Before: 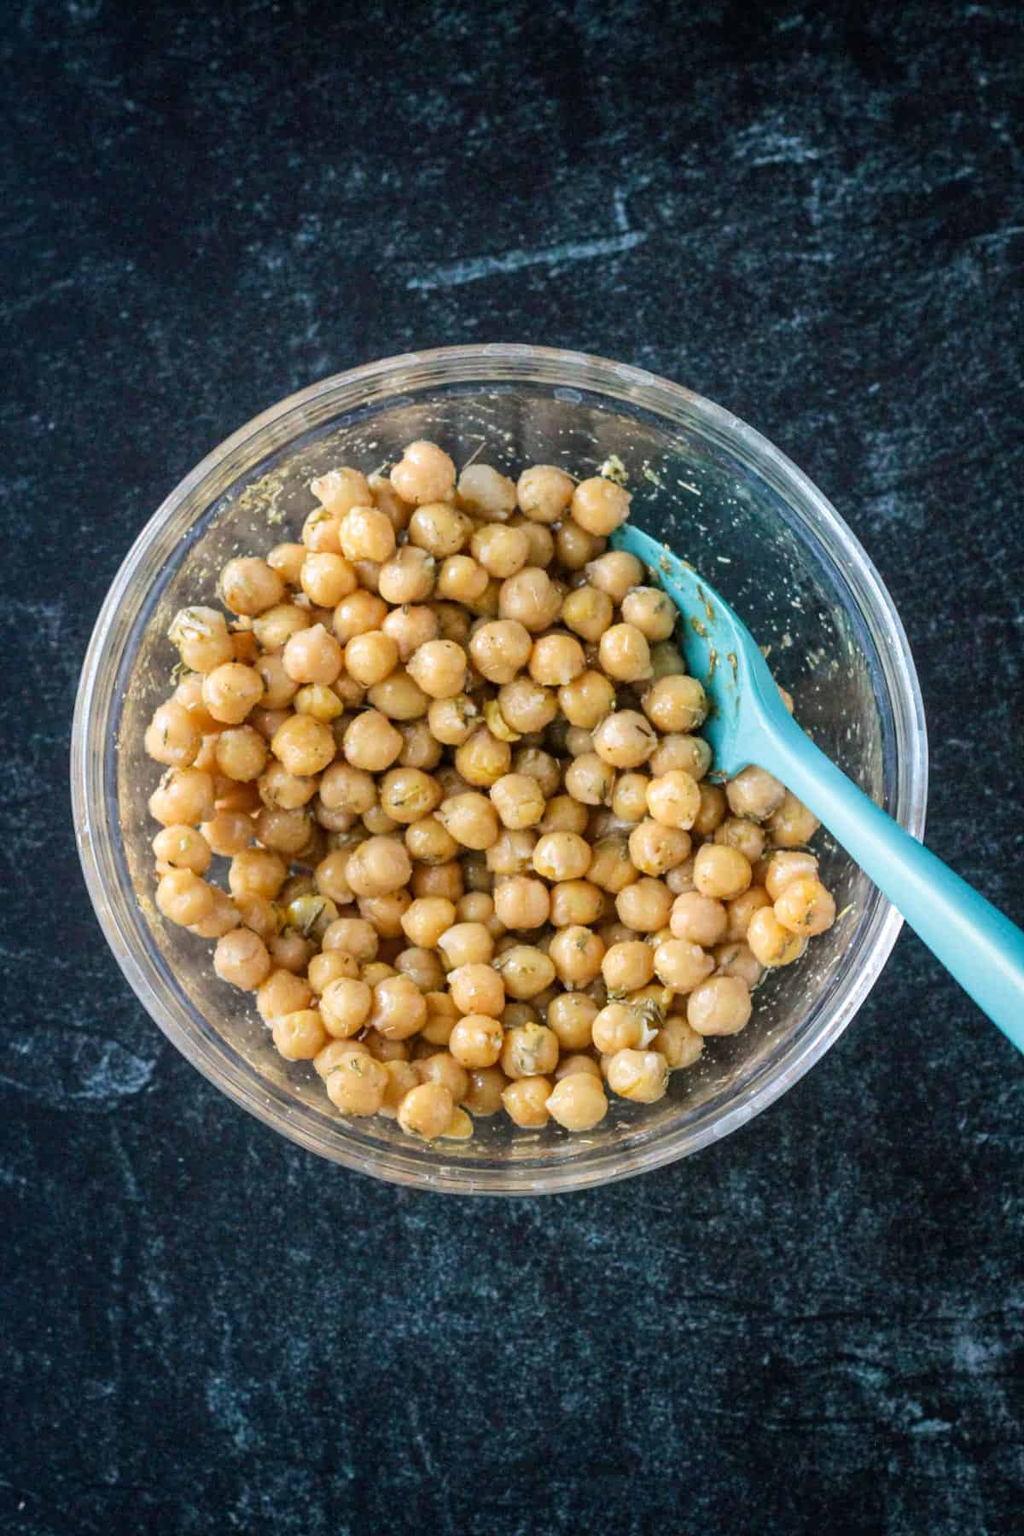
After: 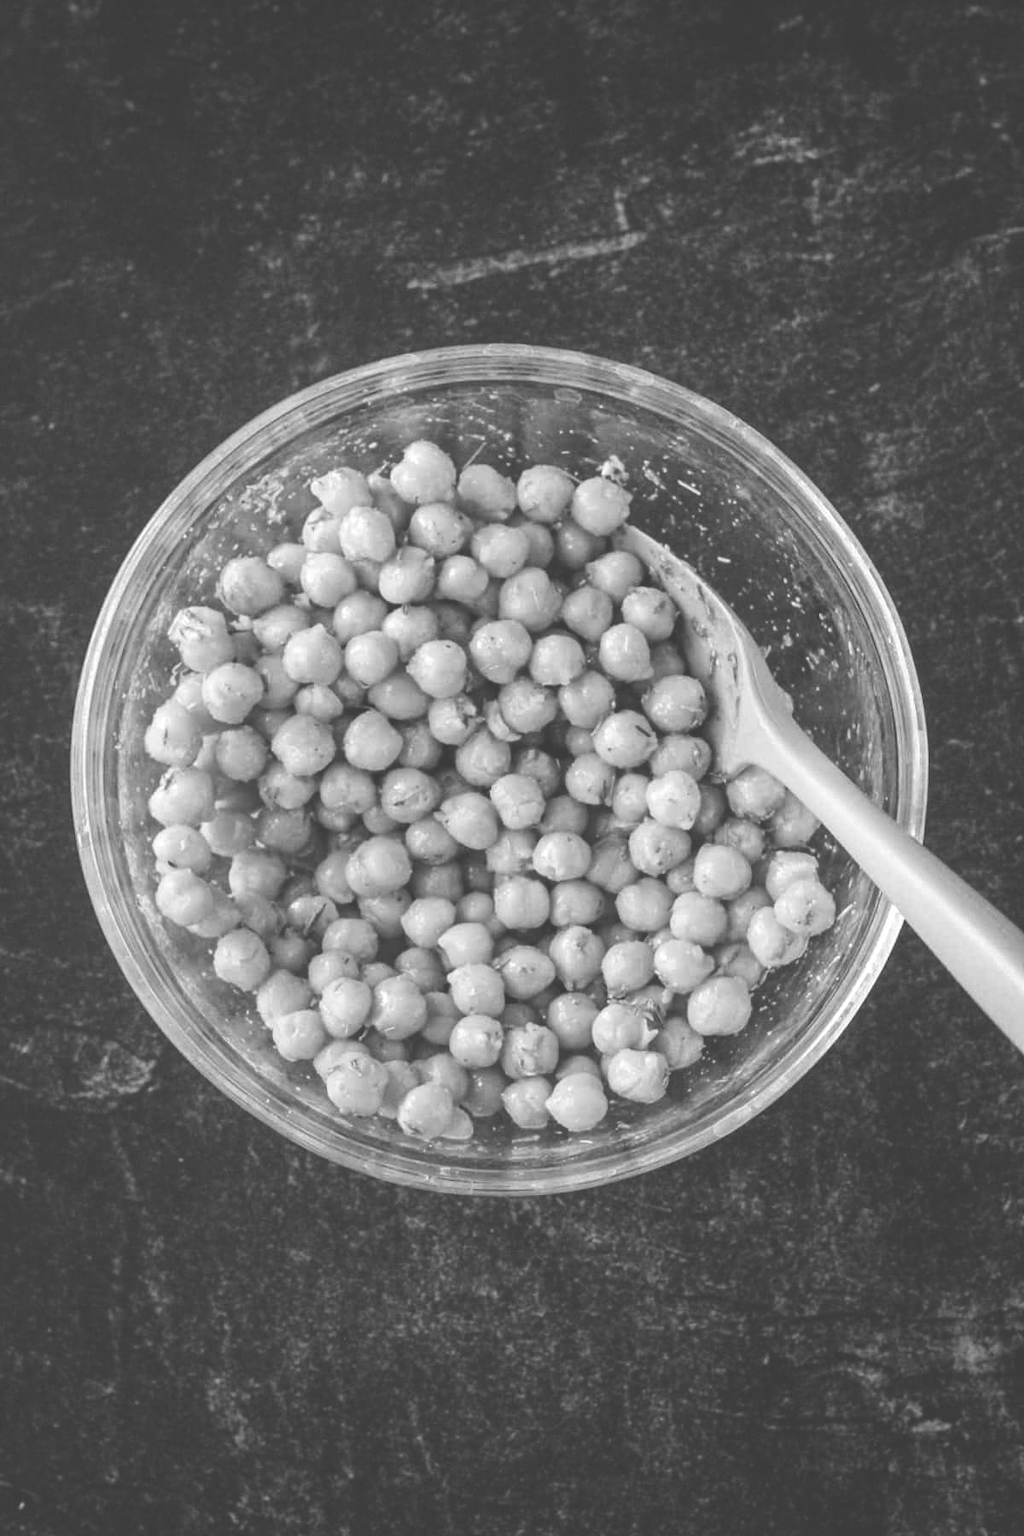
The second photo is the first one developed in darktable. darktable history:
monochrome: on, module defaults
exposure: black level correction -0.041, exposure 0.064 EV, compensate highlight preservation false
